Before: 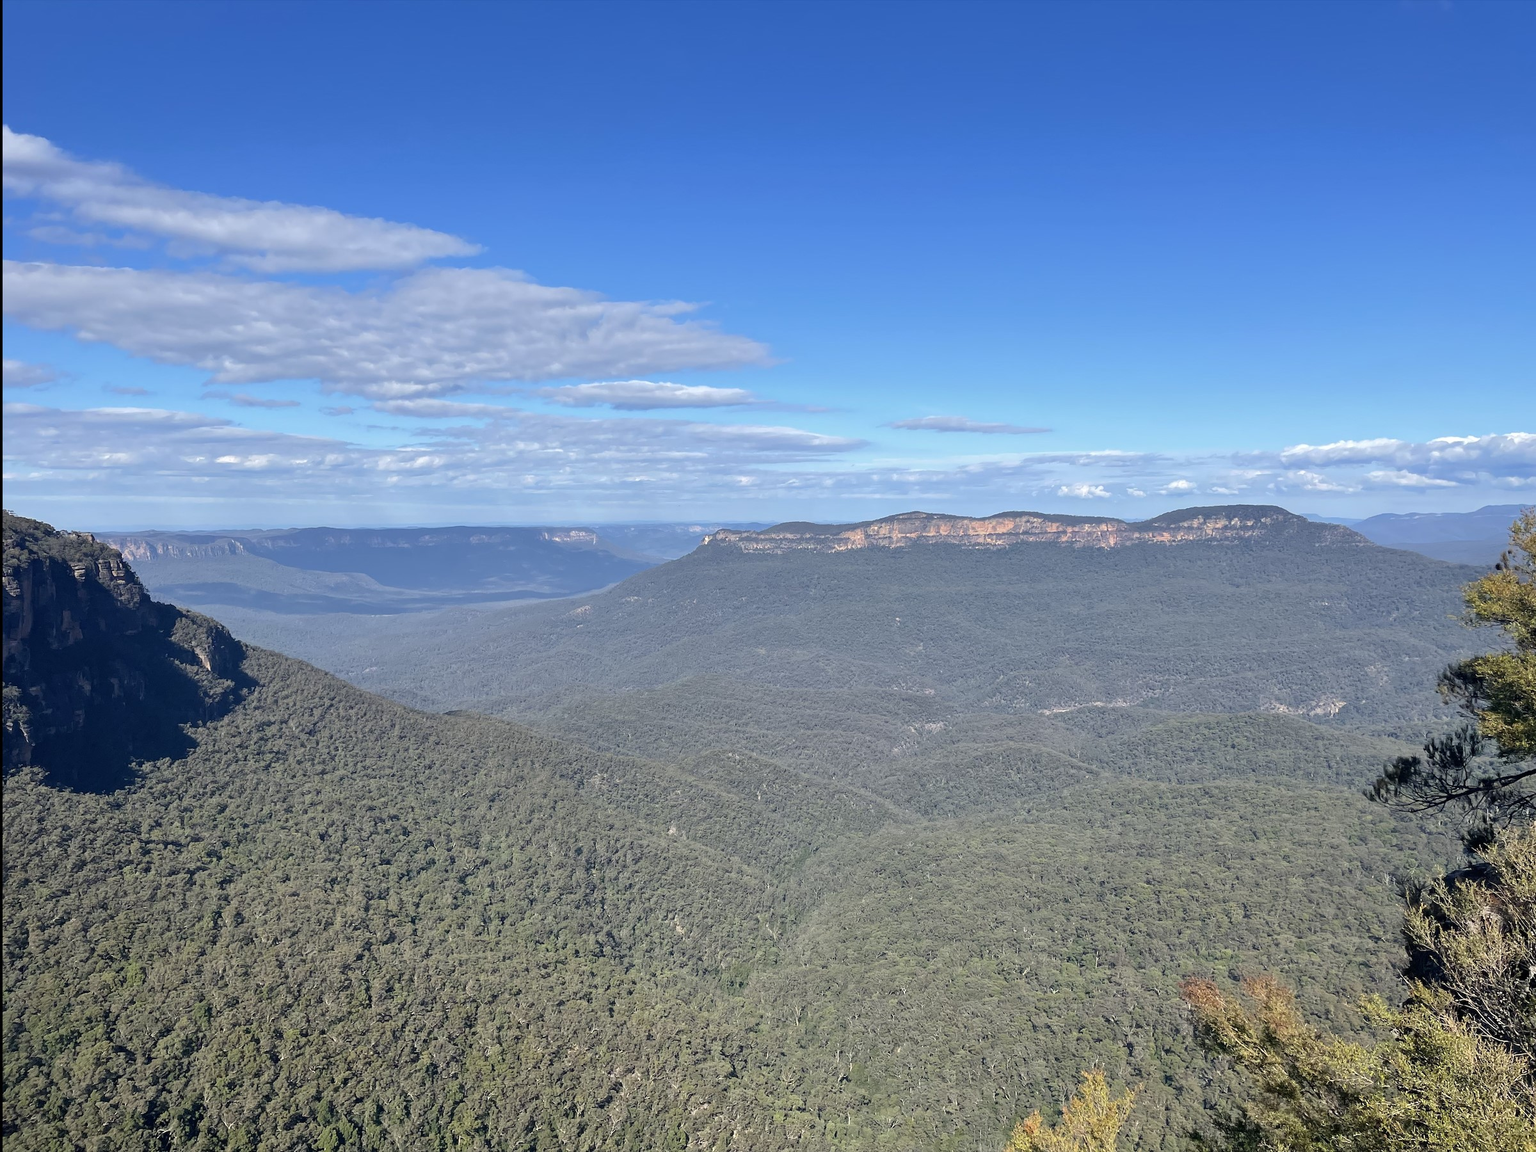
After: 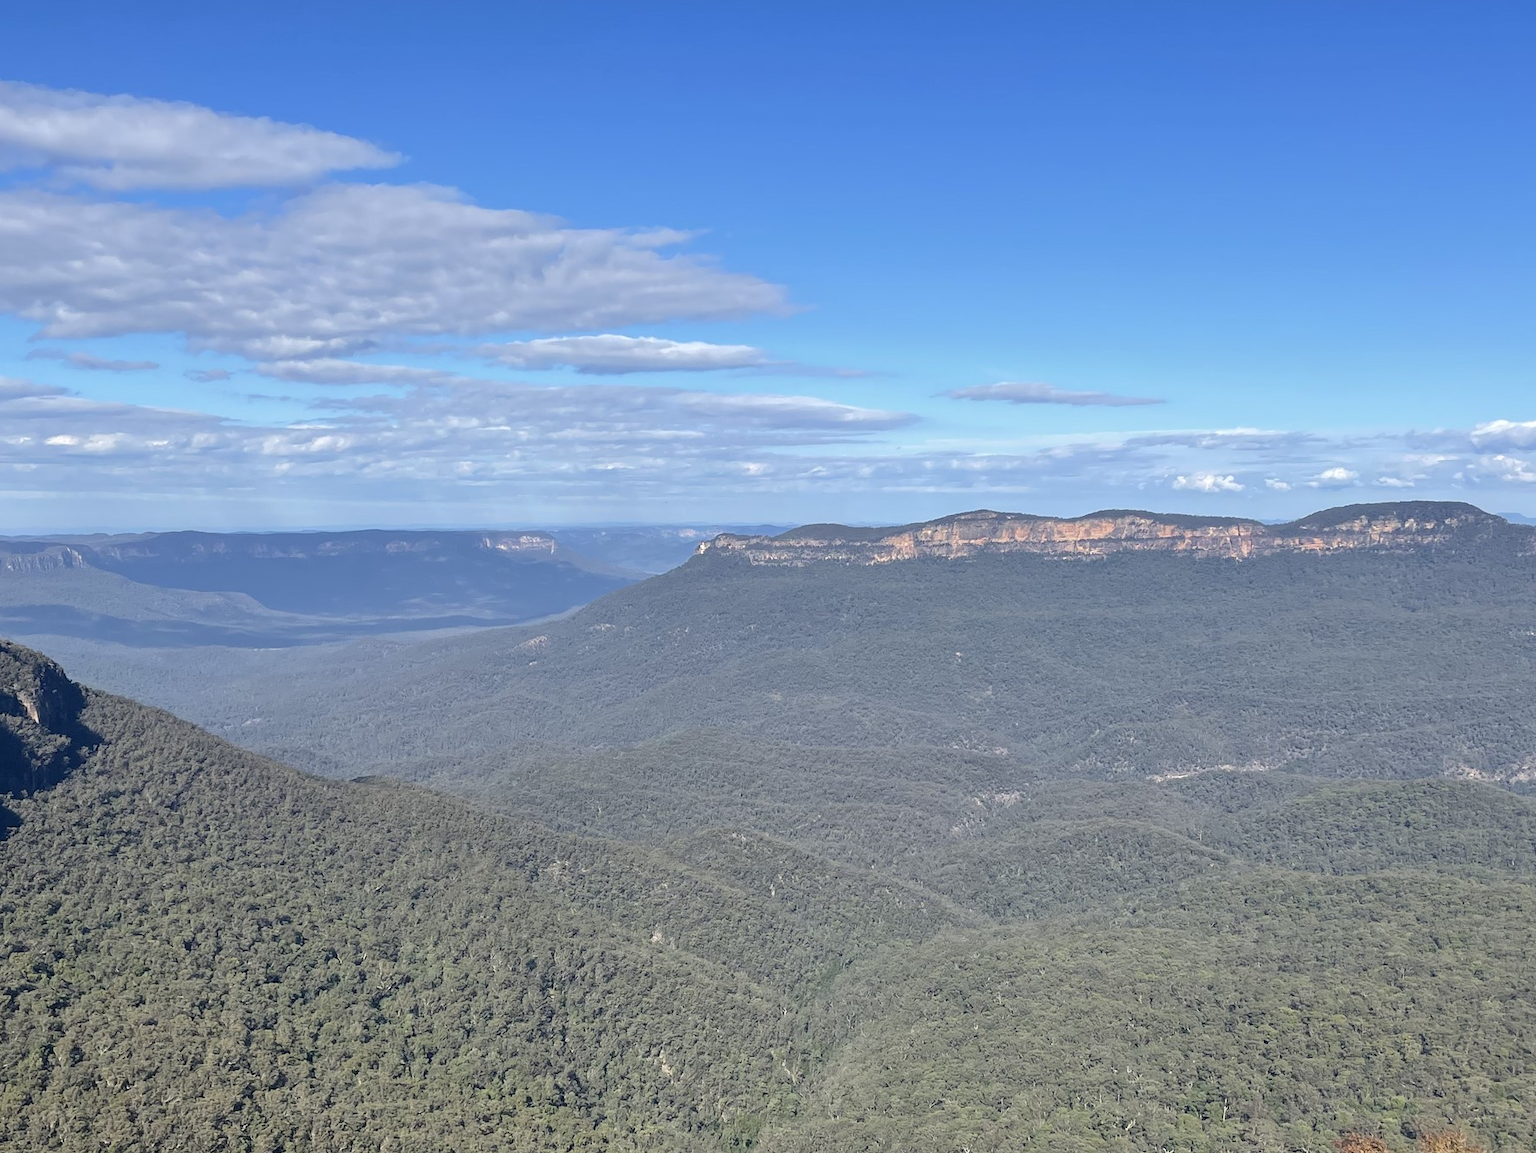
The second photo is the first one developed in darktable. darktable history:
crop and rotate: left 11.871%, top 11.384%, right 13.419%, bottom 13.821%
